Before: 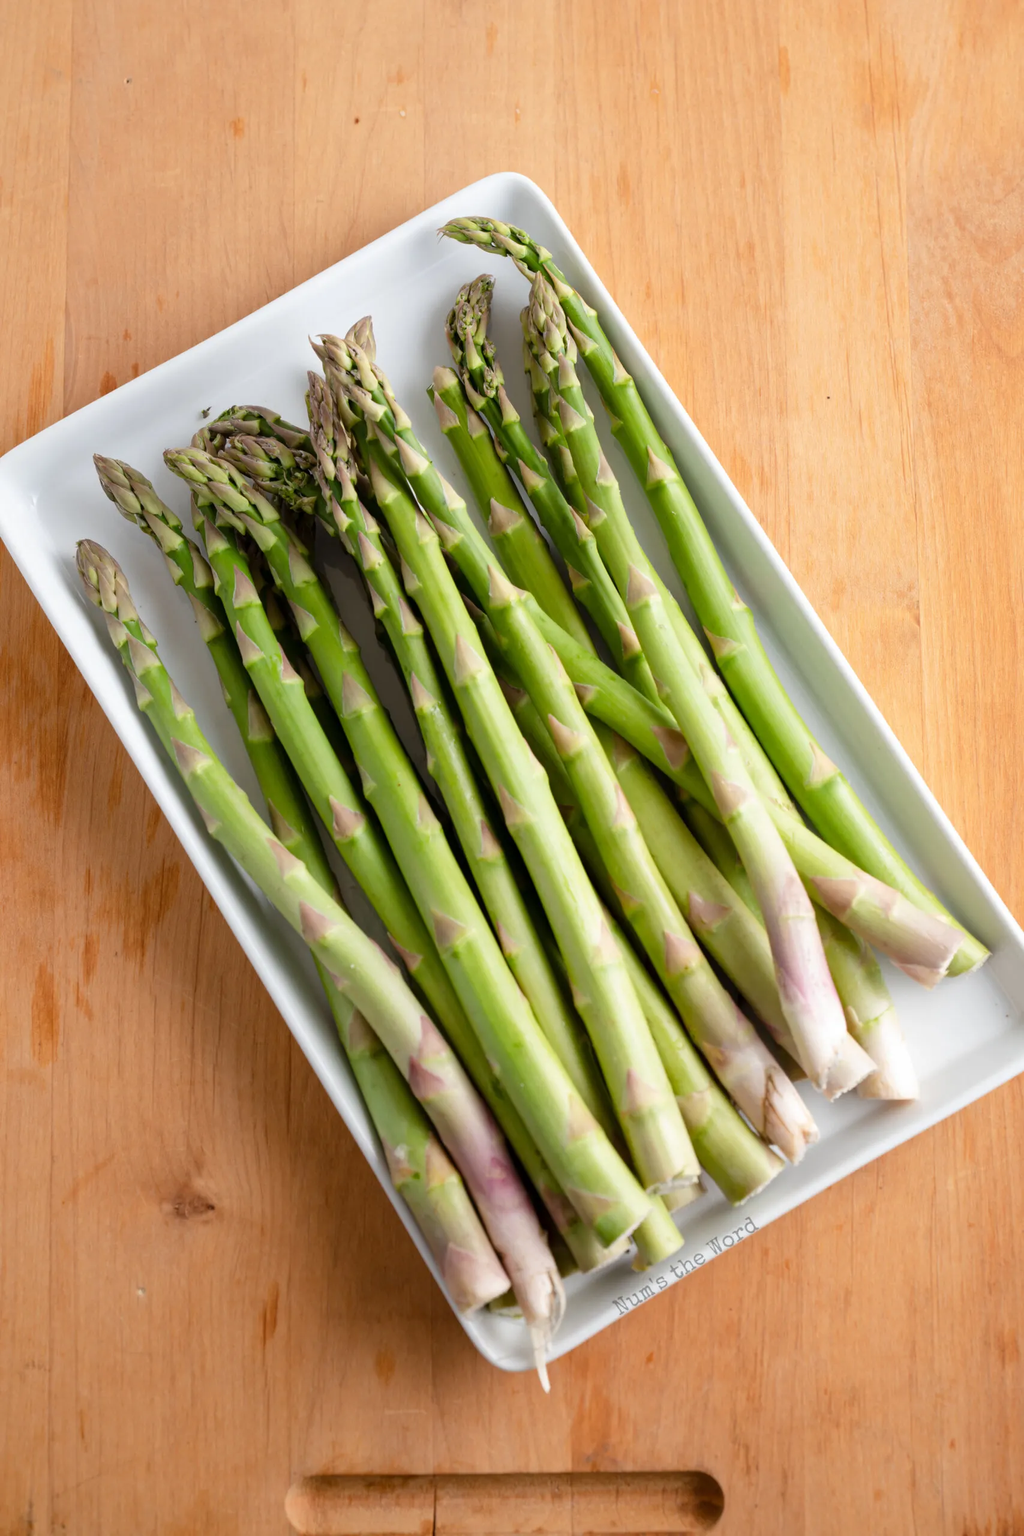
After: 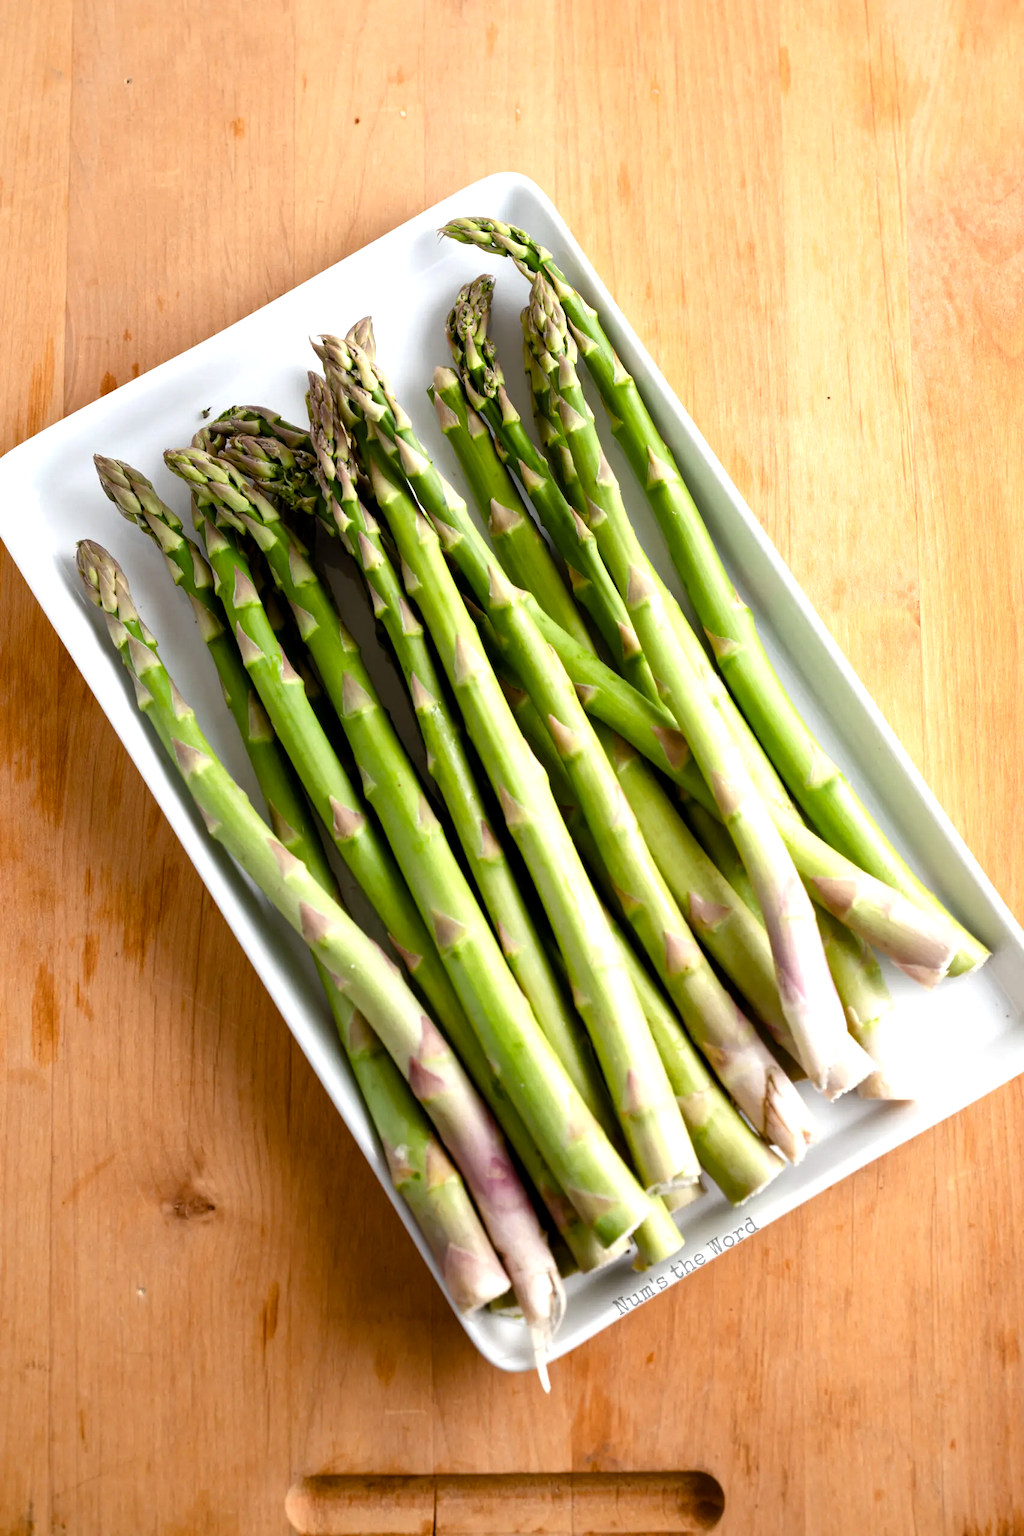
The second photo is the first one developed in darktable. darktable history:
color balance rgb: global offset › luminance -0.297%, global offset › hue 259°, perceptual saturation grading › global saturation 20%, perceptual saturation grading › highlights -25.644%, perceptual saturation grading › shadows 24.459%, perceptual brilliance grading › highlights 13.83%, perceptual brilliance grading › shadows -18.797%, contrast 4.754%
